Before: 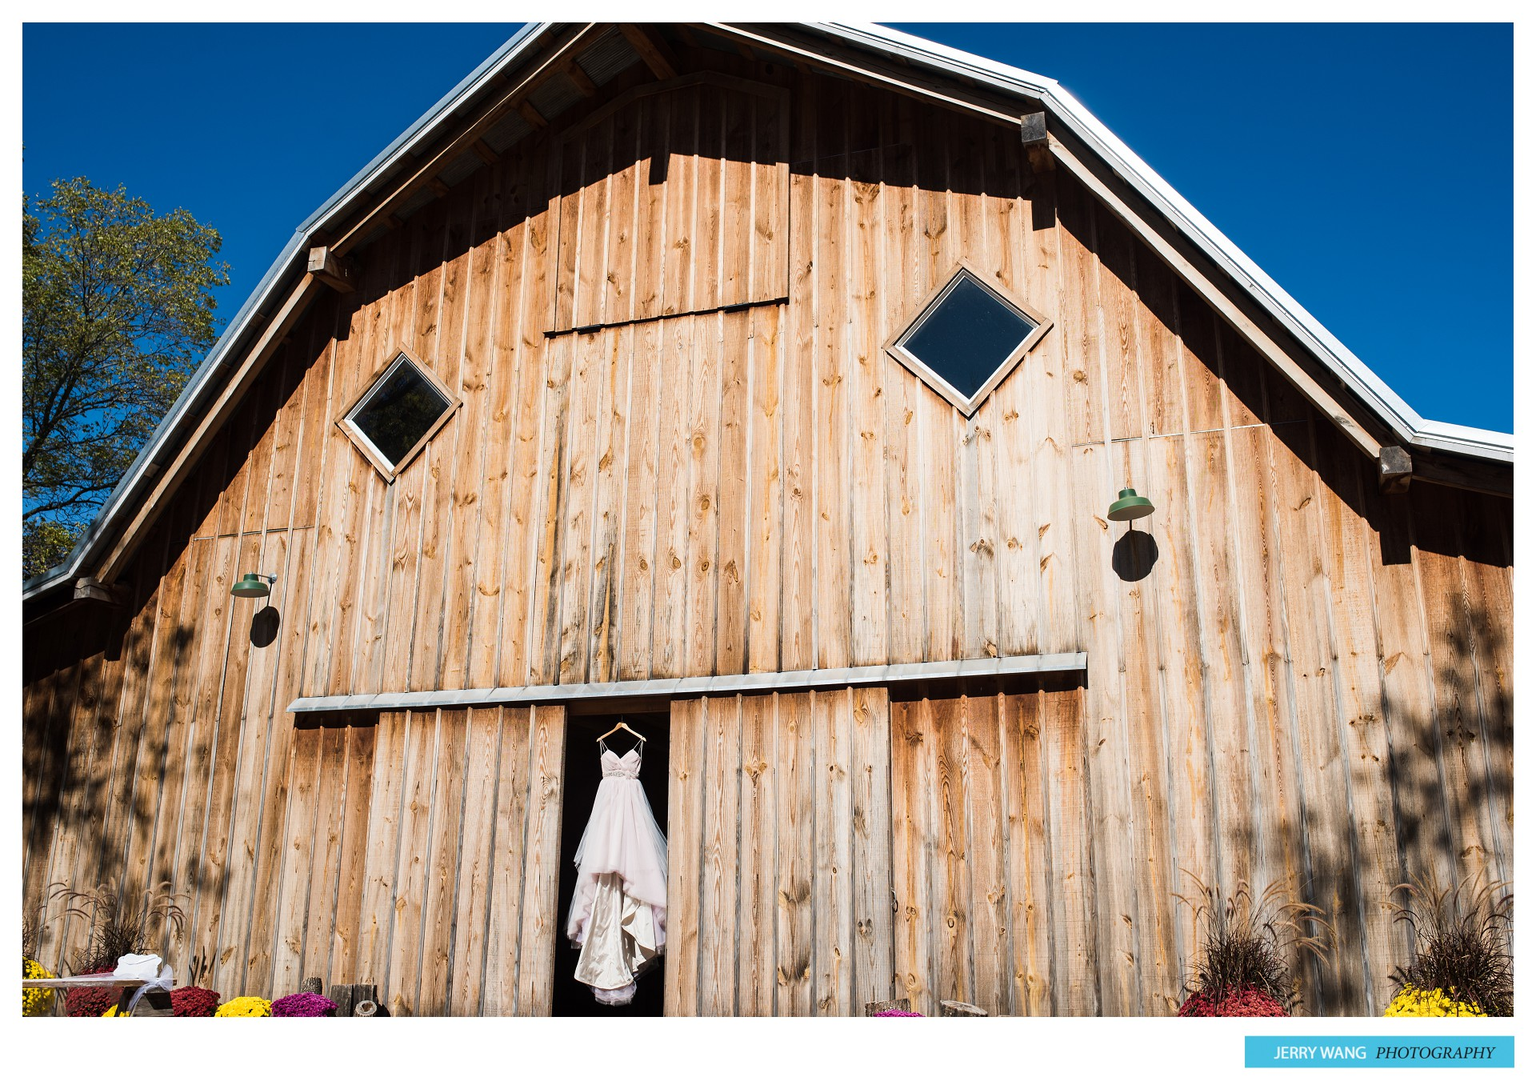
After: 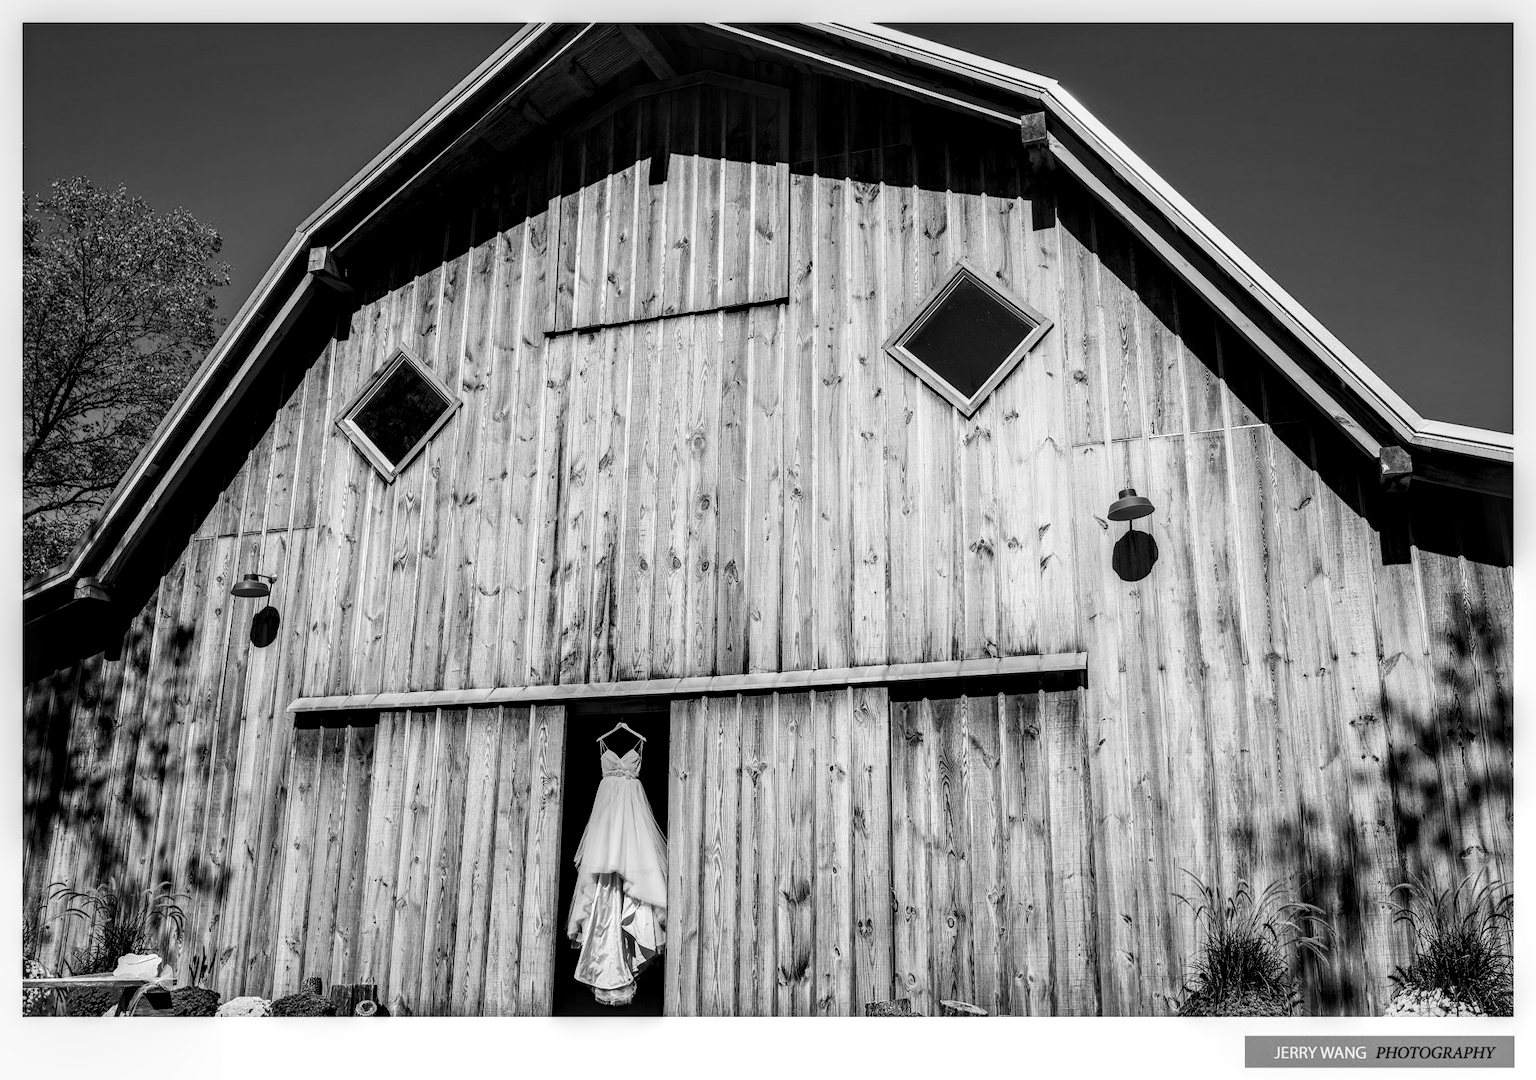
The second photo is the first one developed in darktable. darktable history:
local contrast: highlights 20%, shadows 70%, detail 170%
white balance: red 1.045, blue 0.932
monochrome: a 73.58, b 64.21
